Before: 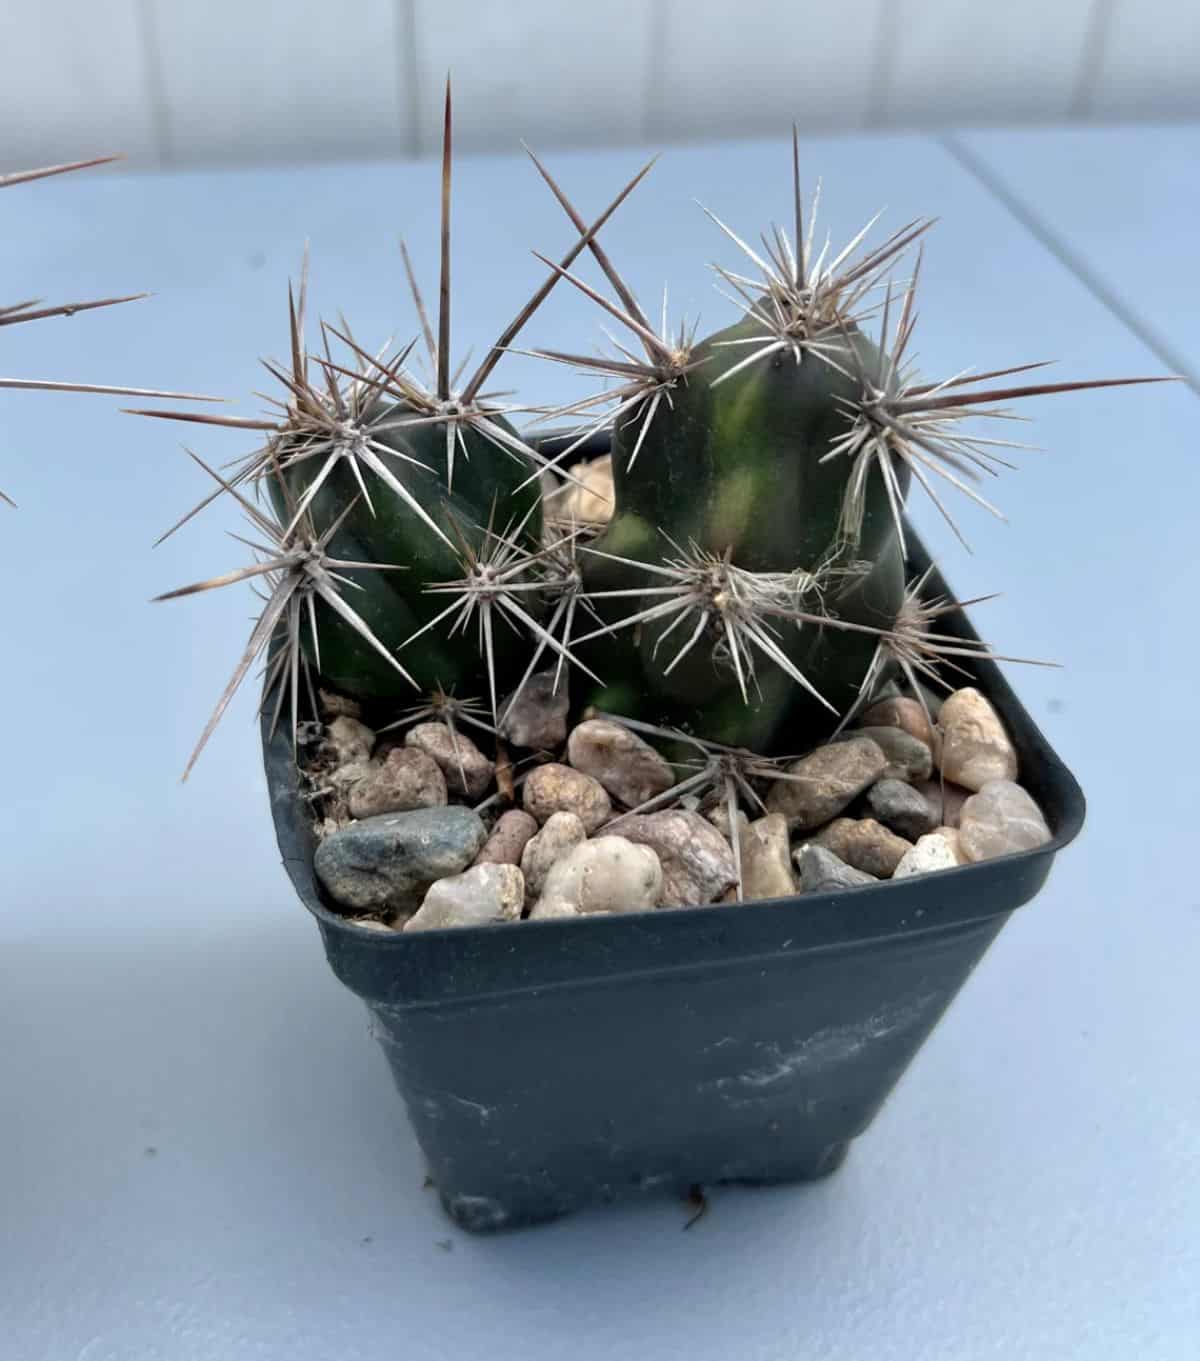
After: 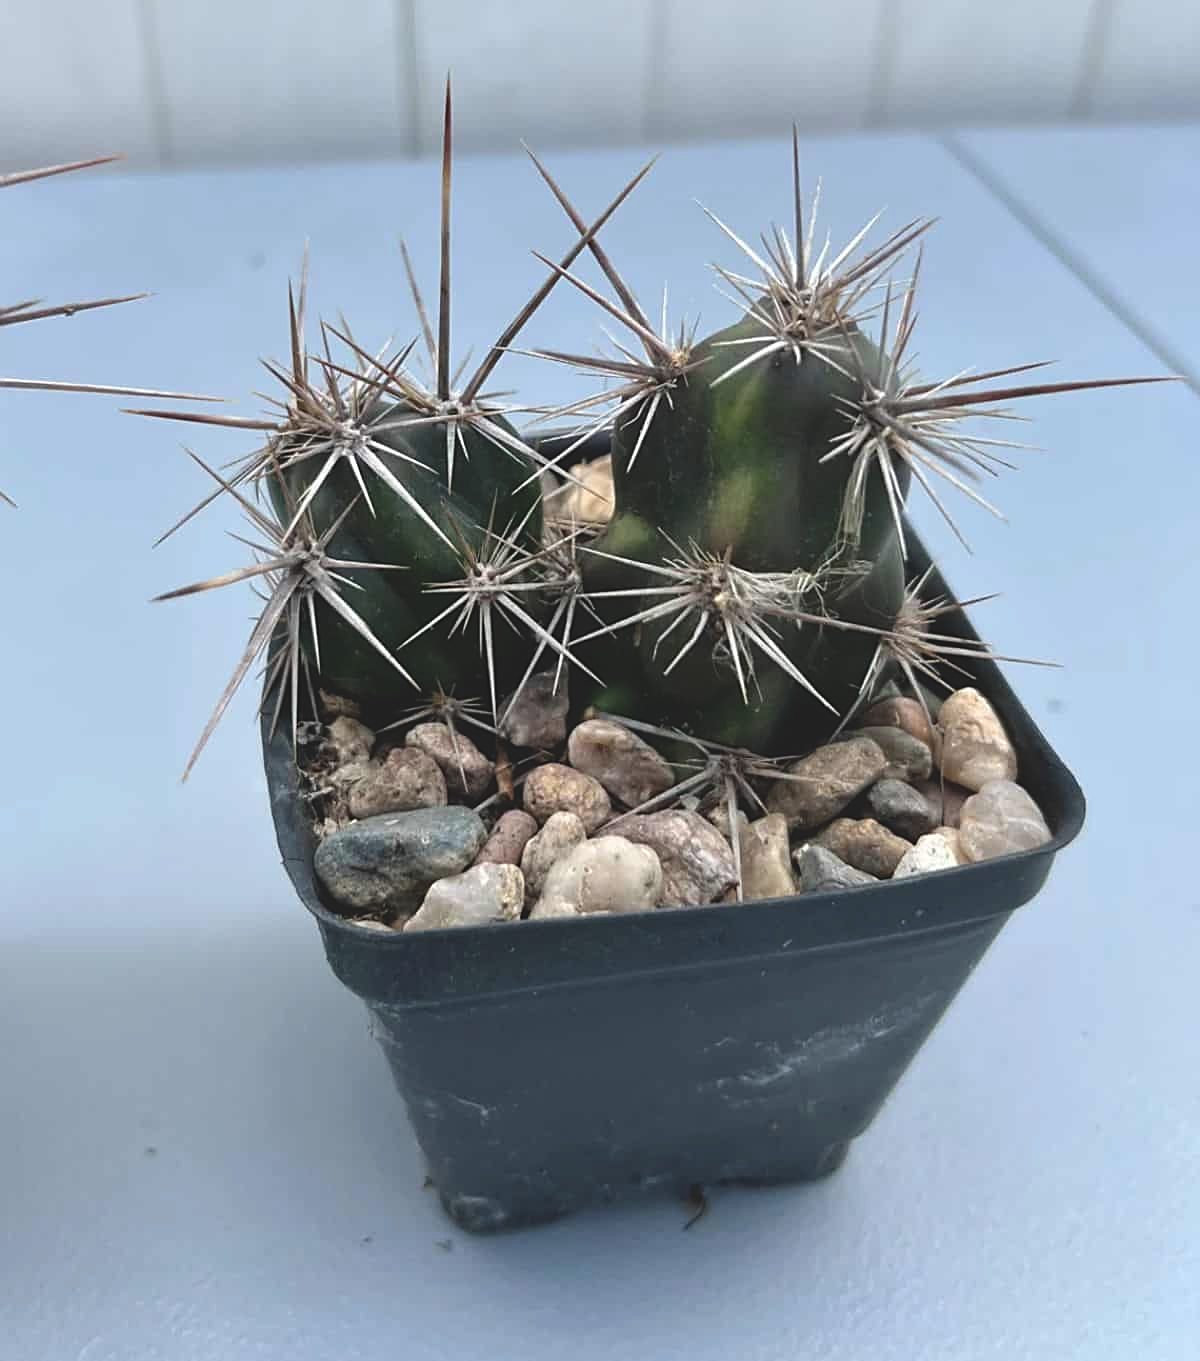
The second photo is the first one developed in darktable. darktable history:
sharpen: on, module defaults
exposure: black level correction -0.016, compensate highlight preservation false
